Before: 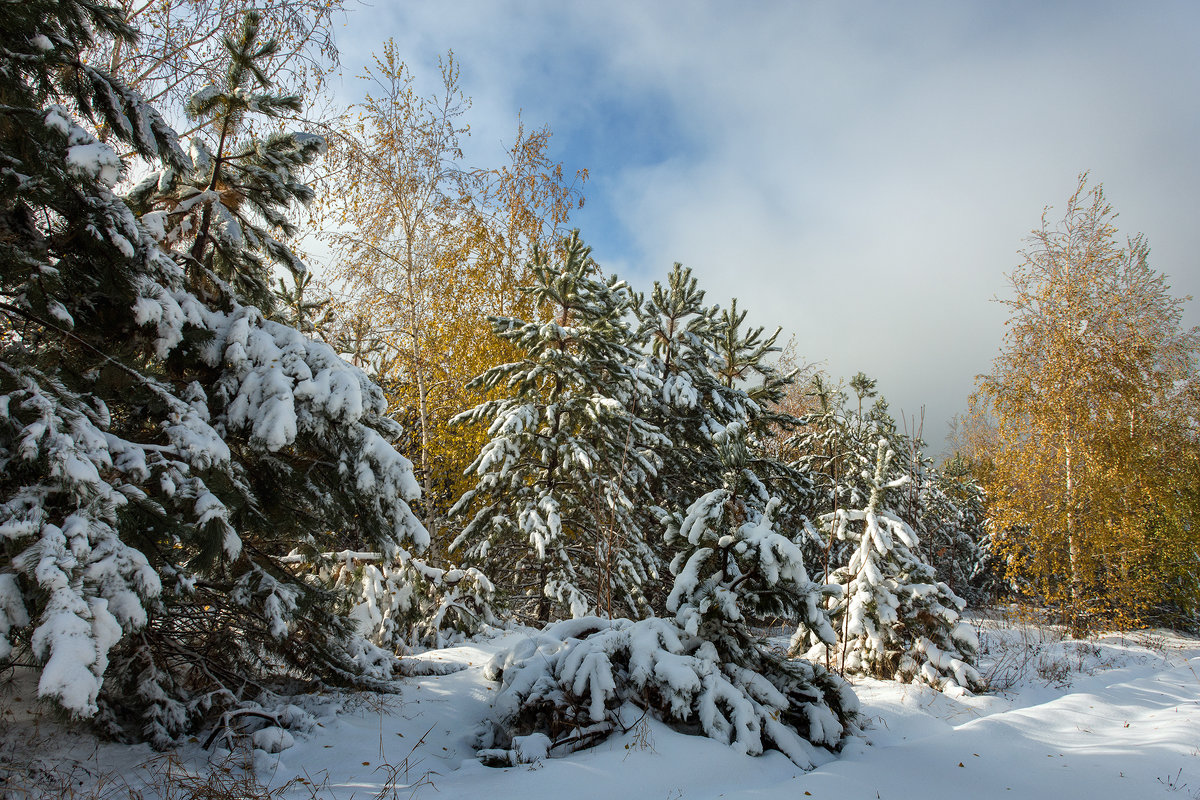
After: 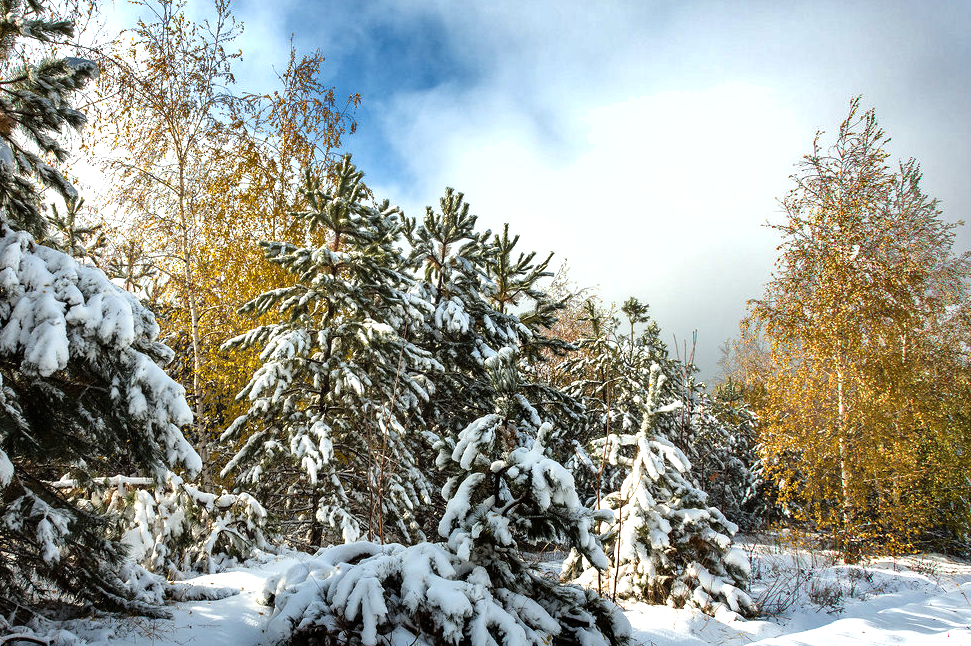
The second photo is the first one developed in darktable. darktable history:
crop: left 19.063%, top 9.456%, right 0%, bottom 9.792%
shadows and highlights: shadows 61.16, highlights -60.37, soften with gaussian
tone equalizer: -8 EV -0.727 EV, -7 EV -0.69 EV, -6 EV -0.603 EV, -5 EV -0.403 EV, -3 EV 0.389 EV, -2 EV 0.6 EV, -1 EV 0.699 EV, +0 EV 0.732 EV
